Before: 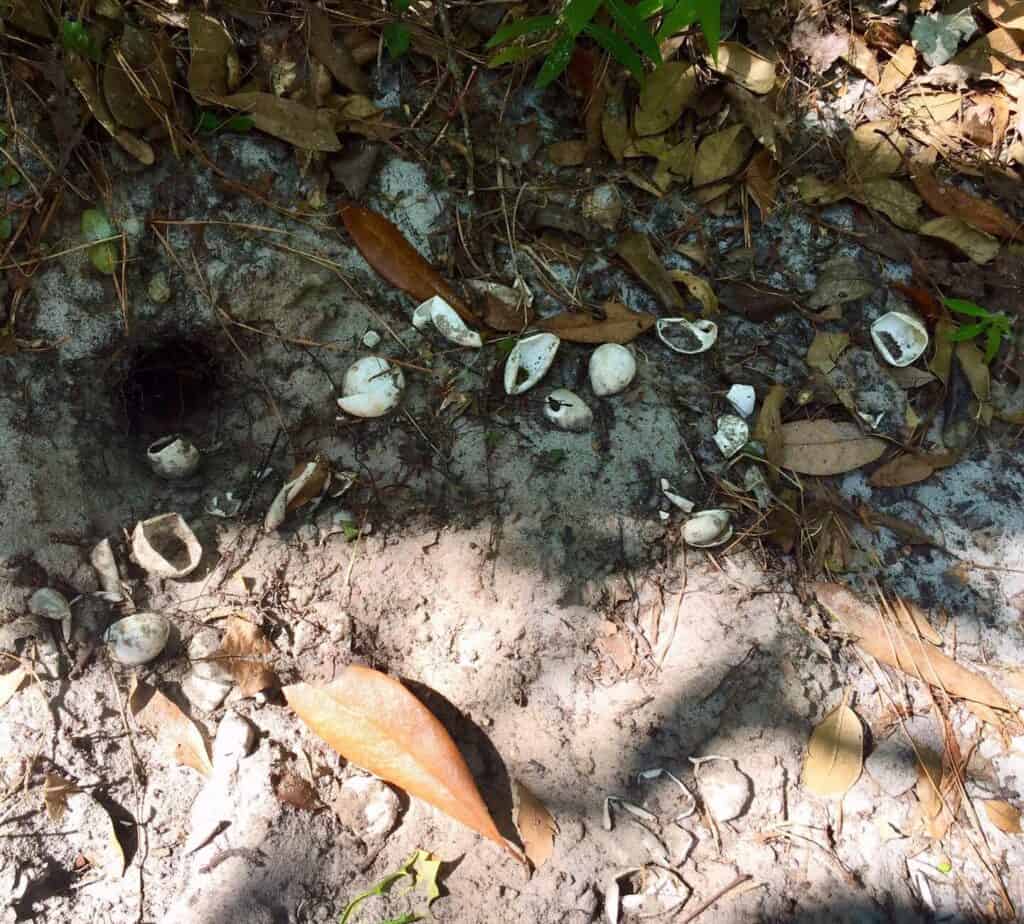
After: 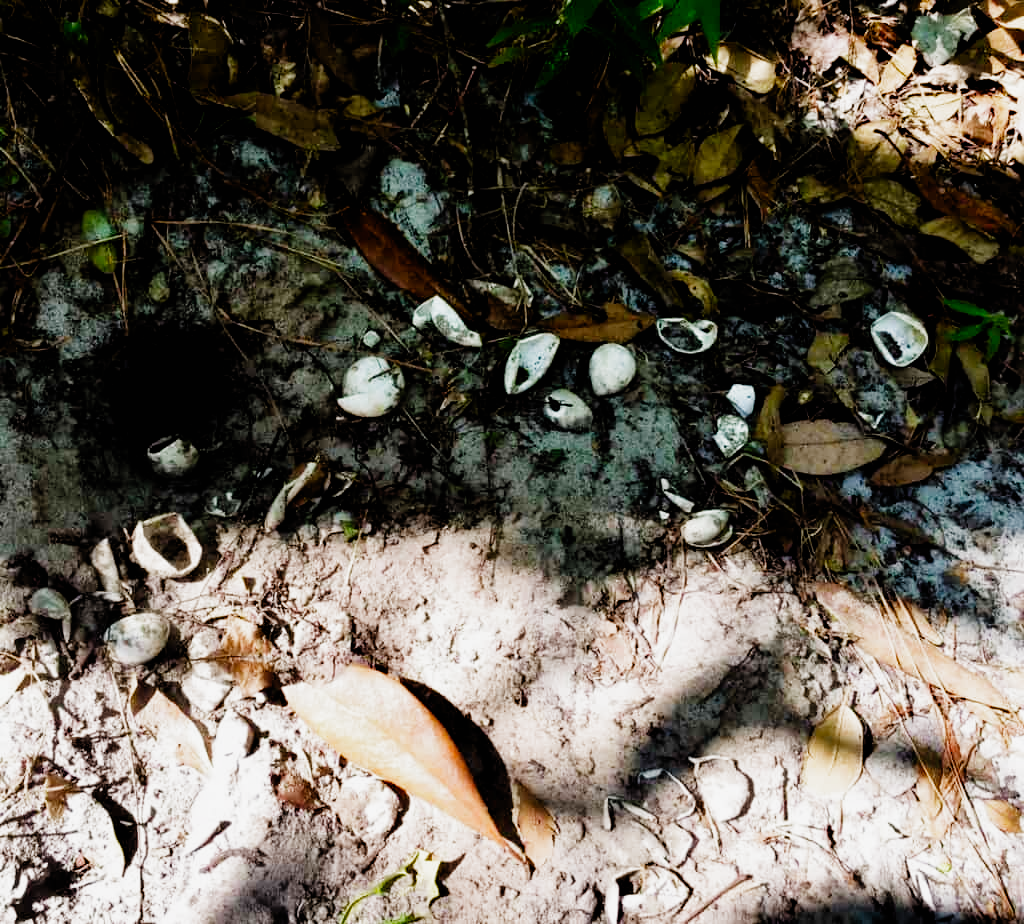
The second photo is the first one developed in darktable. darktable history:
contrast equalizer: octaves 7, y [[0.5 ×6], [0.5 ×6], [0.5, 0.5, 0.501, 0.545, 0.707, 0.863], [0 ×6], [0 ×6]]
filmic rgb: black relative exposure -4 EV, white relative exposure 3 EV, hardness 3.02, contrast 1.511, add noise in highlights 0.001, preserve chrominance no, color science v4 (2020)
